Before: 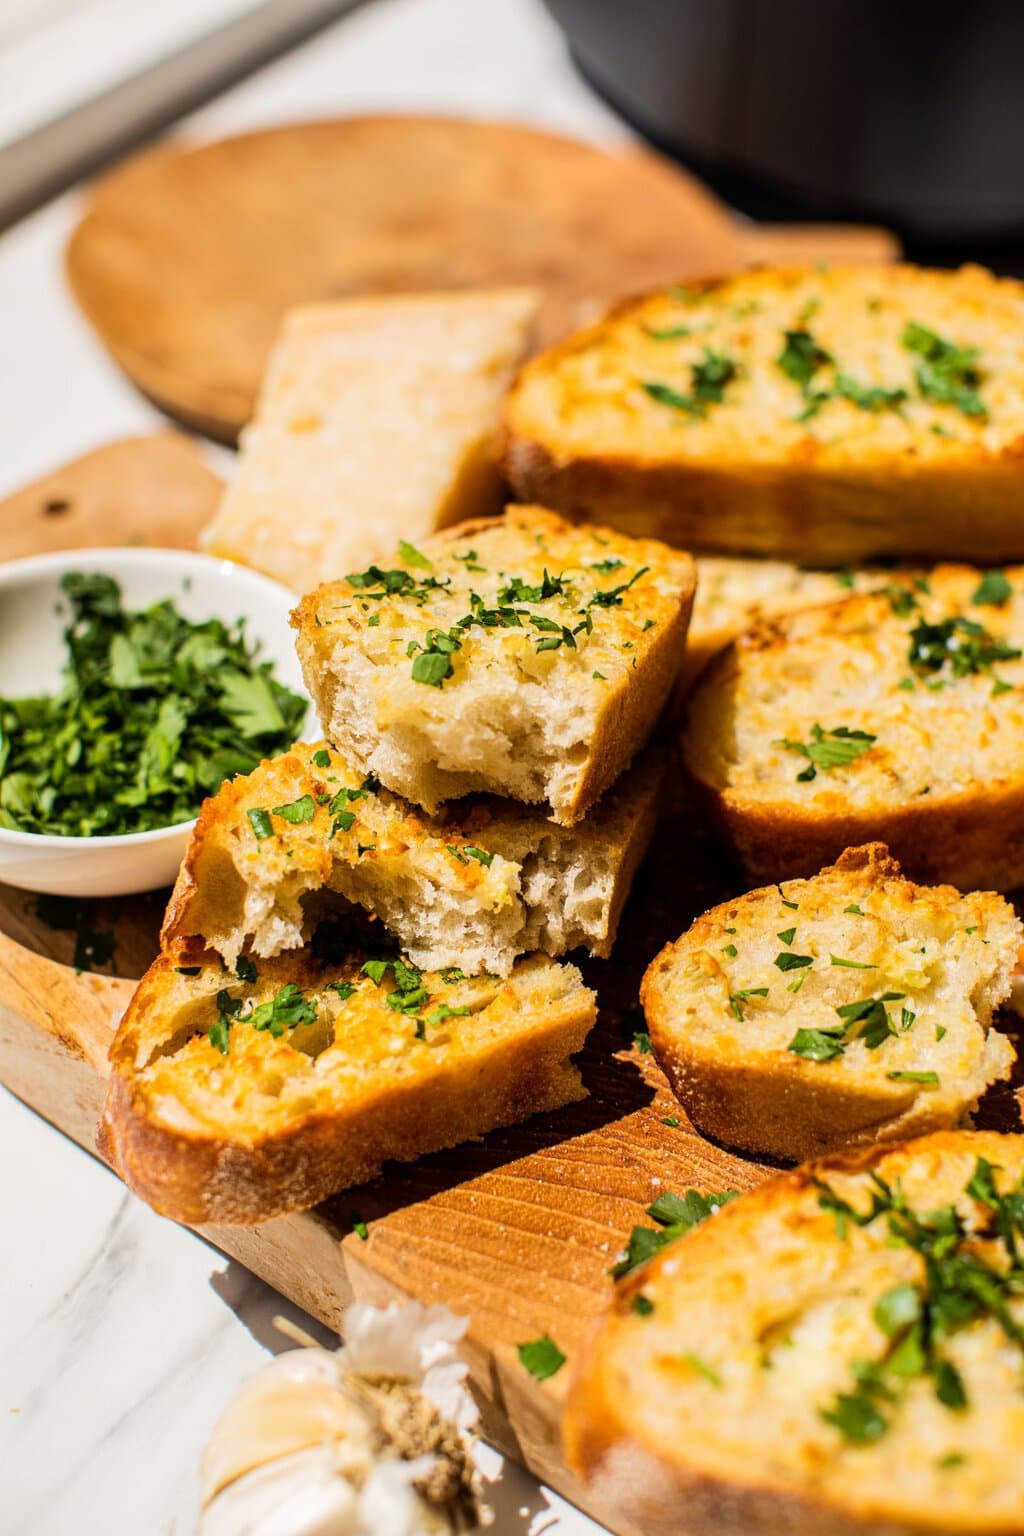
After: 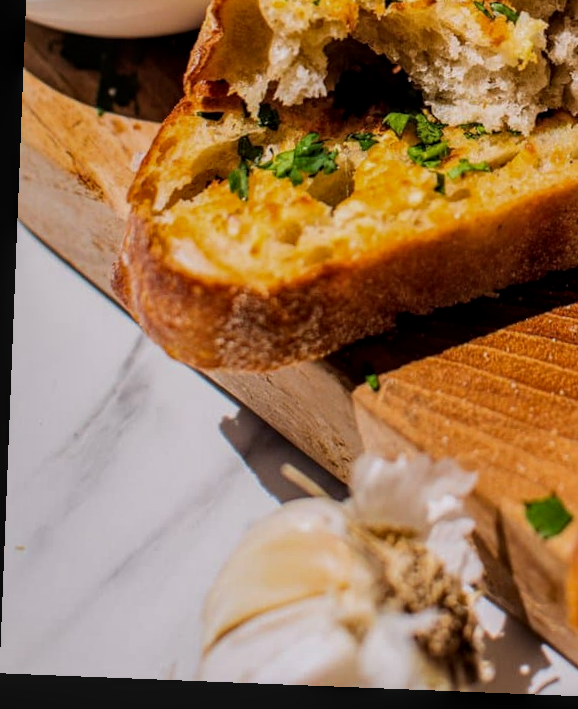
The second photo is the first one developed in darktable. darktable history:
color balance: gamma [0.9, 0.988, 0.975, 1.025], gain [1.05, 1, 1, 1]
rotate and perspective: rotation 2.27°, automatic cropping off
exposure: exposure -0.492 EV, compensate highlight preservation false
crop and rotate: top 54.778%, right 46.61%, bottom 0.159%
local contrast: on, module defaults
white balance: red 1.009, blue 1.027
